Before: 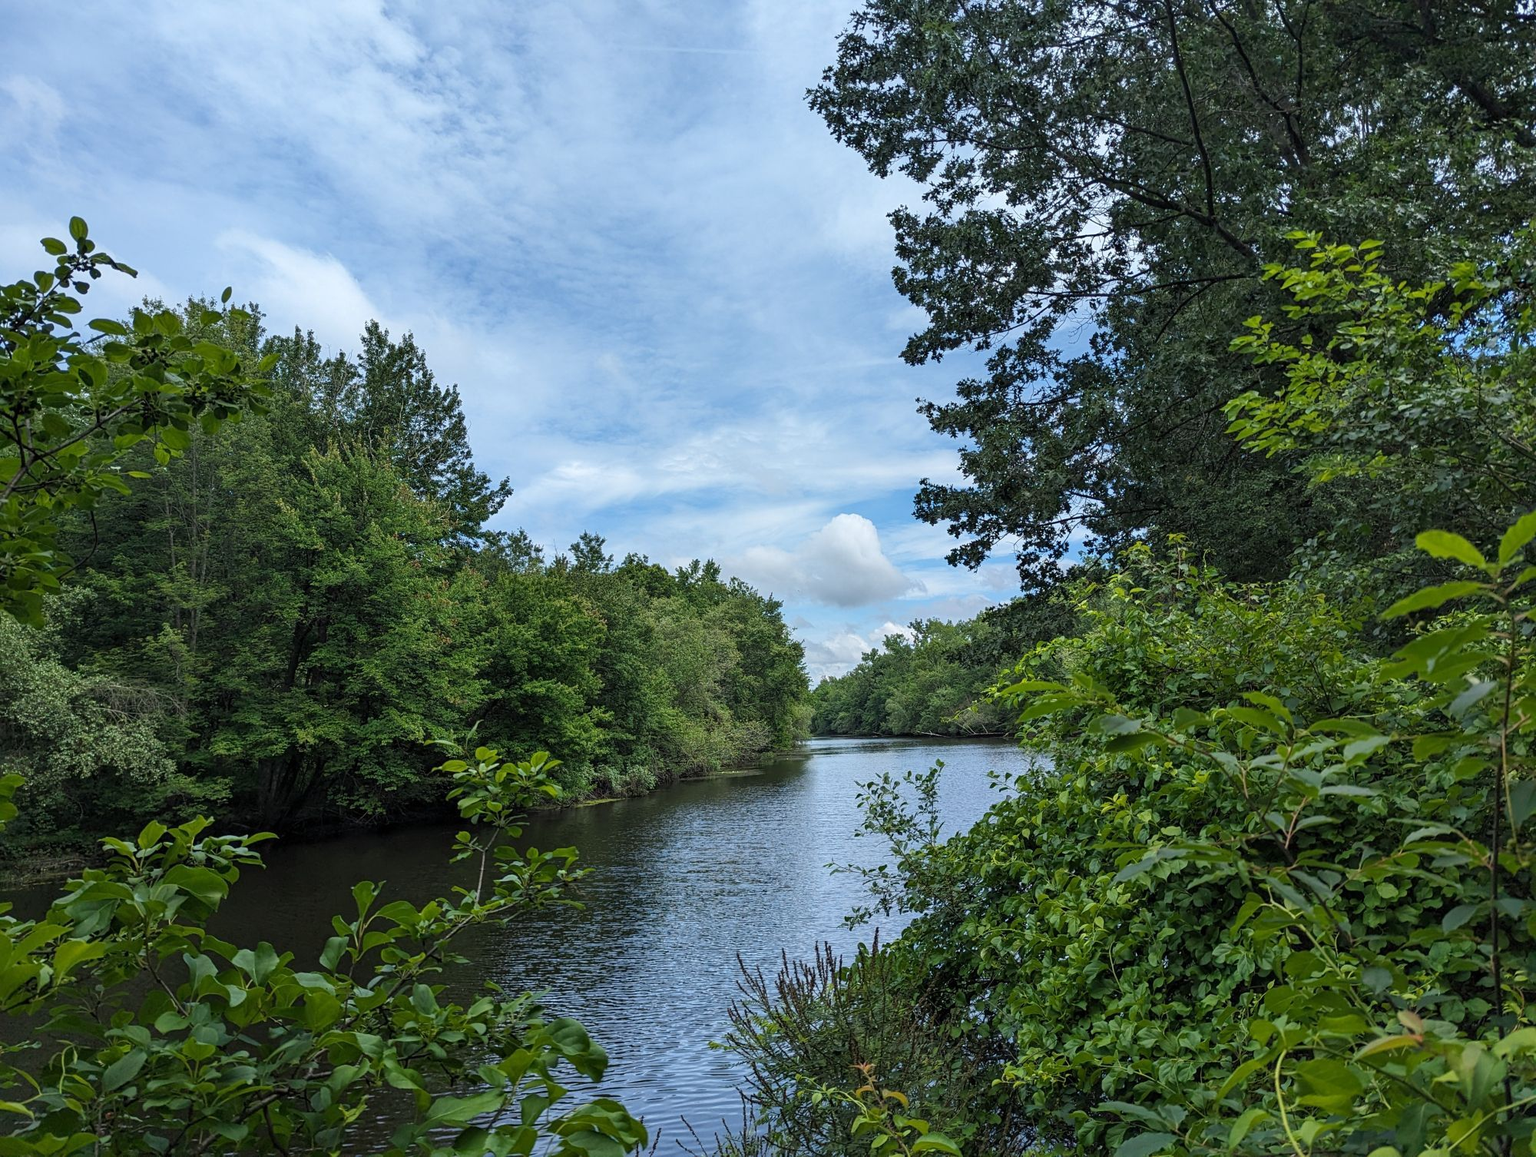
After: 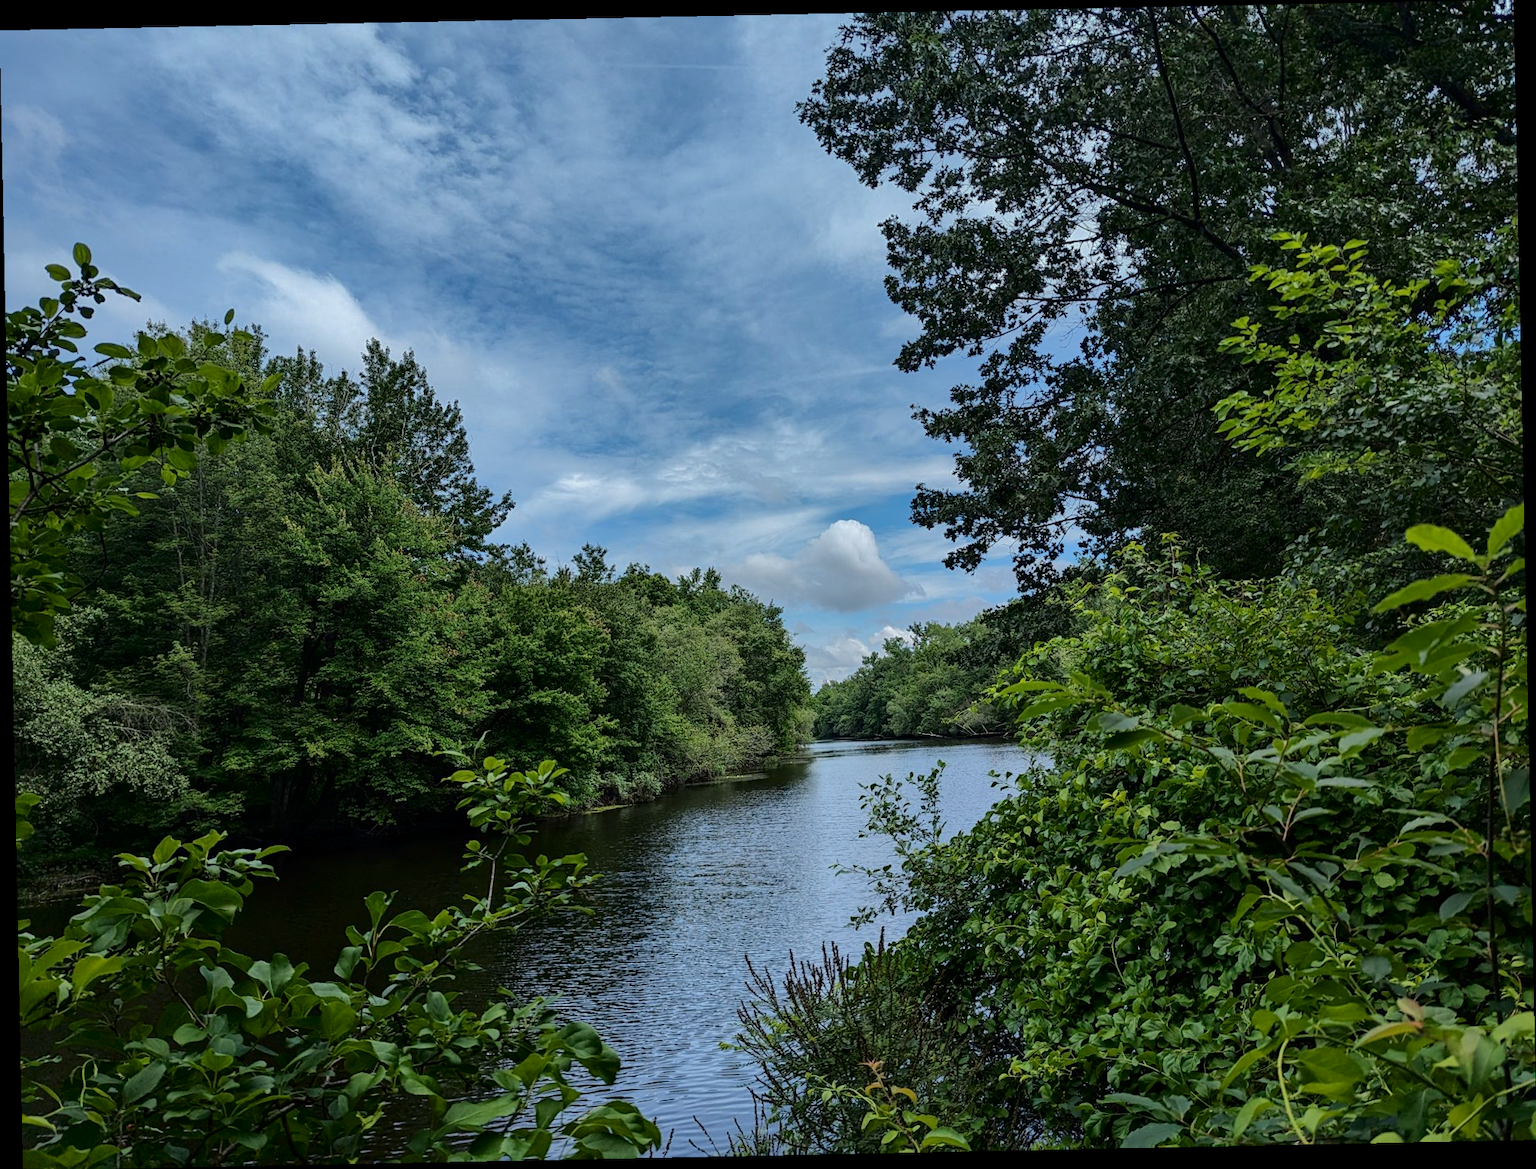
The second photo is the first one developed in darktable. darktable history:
fill light: exposure -2 EV, width 8.6
rotate and perspective: rotation -1.17°, automatic cropping off
shadows and highlights: shadows -19.91, highlights -73.15
